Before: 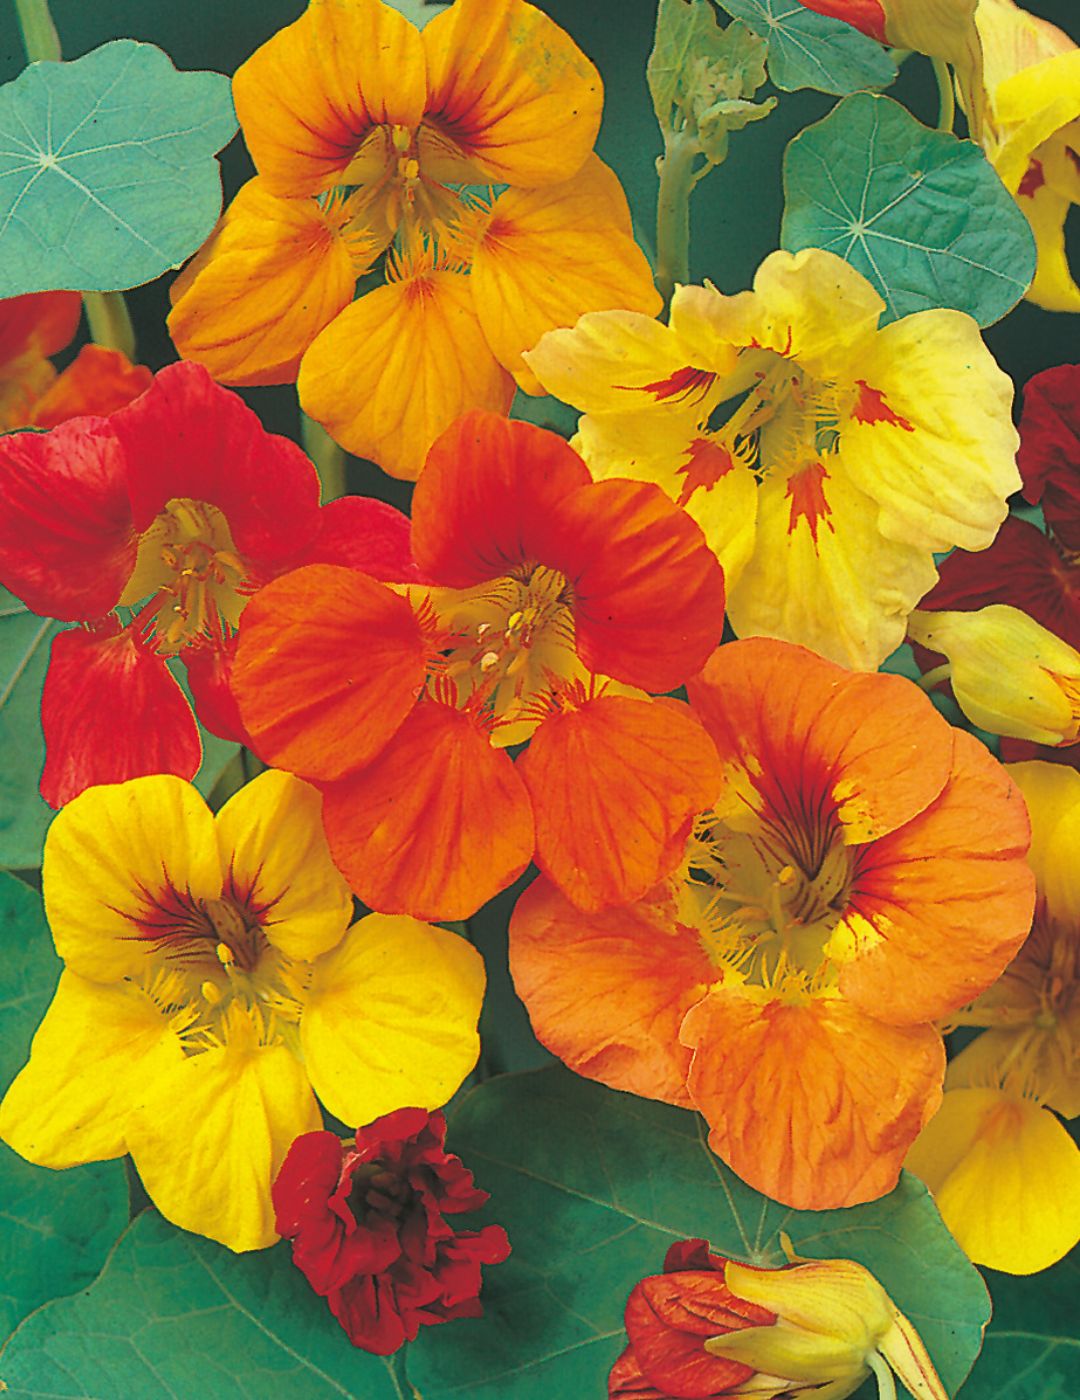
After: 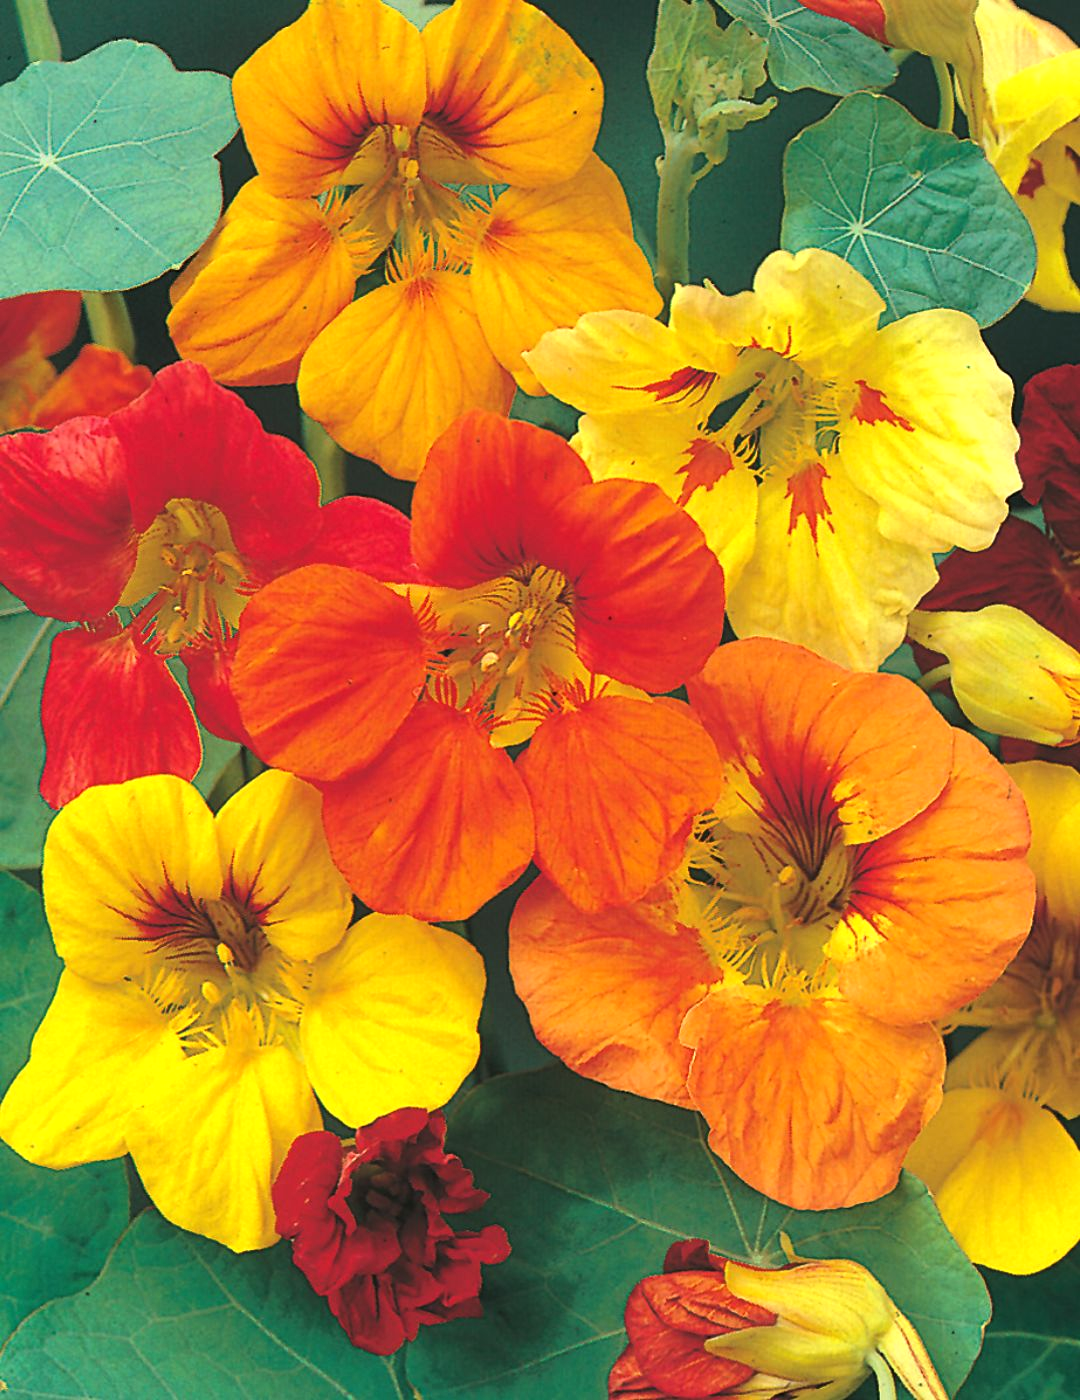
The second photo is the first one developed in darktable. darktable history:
tone equalizer: -8 EV -0.417 EV, -7 EV -0.389 EV, -6 EV -0.333 EV, -5 EV -0.222 EV, -3 EV 0.222 EV, -2 EV 0.333 EV, -1 EV 0.389 EV, +0 EV 0.417 EV, edges refinement/feathering 500, mask exposure compensation -1.57 EV, preserve details no
exposure: compensate highlight preservation false
